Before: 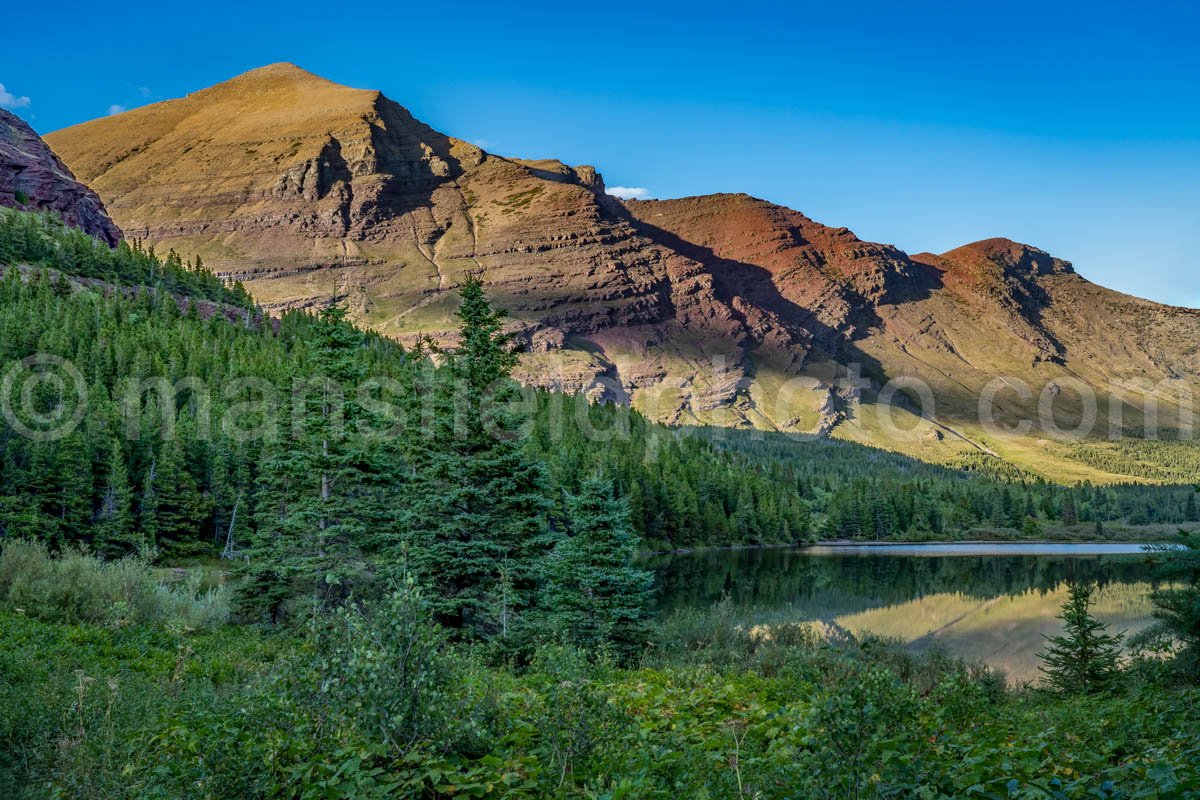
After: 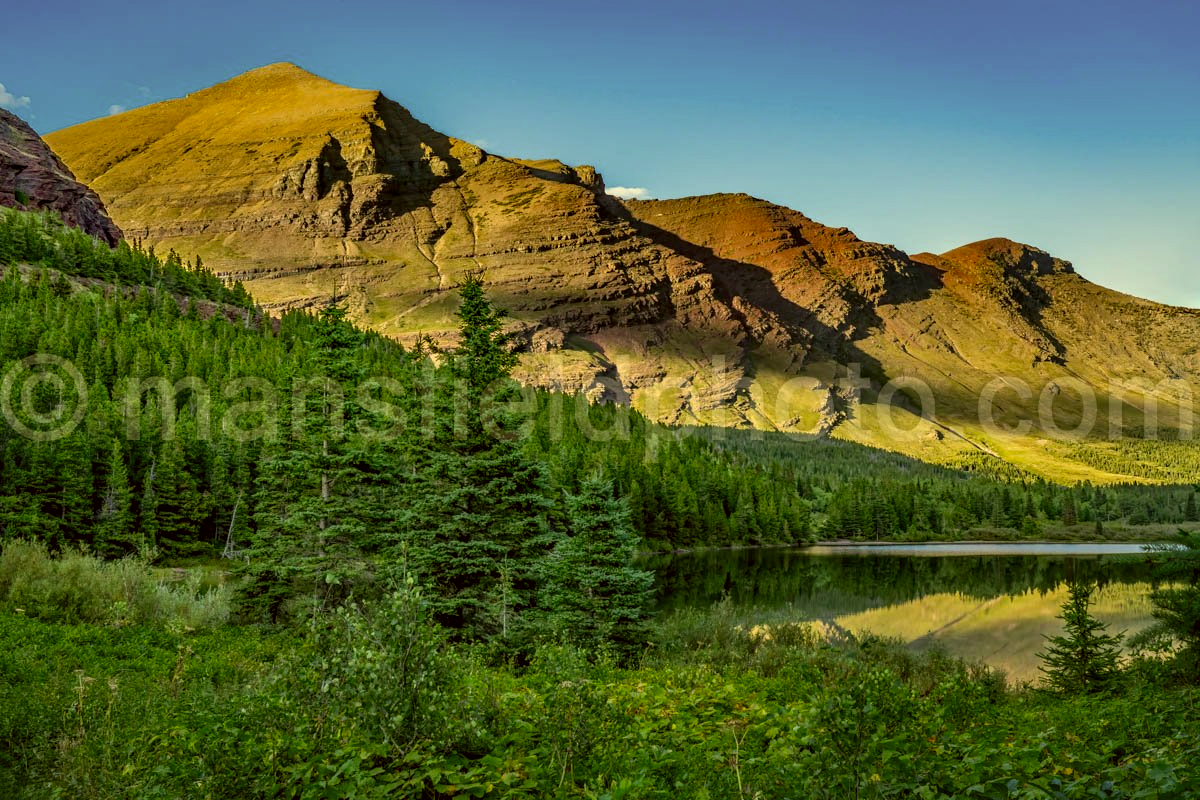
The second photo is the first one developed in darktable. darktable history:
color correction: highlights a* 0.162, highlights b* 29.53, shadows a* -0.162, shadows b* 21.09
contrast equalizer: octaves 7, y [[0.6 ×6], [0.55 ×6], [0 ×6], [0 ×6], [0 ×6]], mix 0.3
